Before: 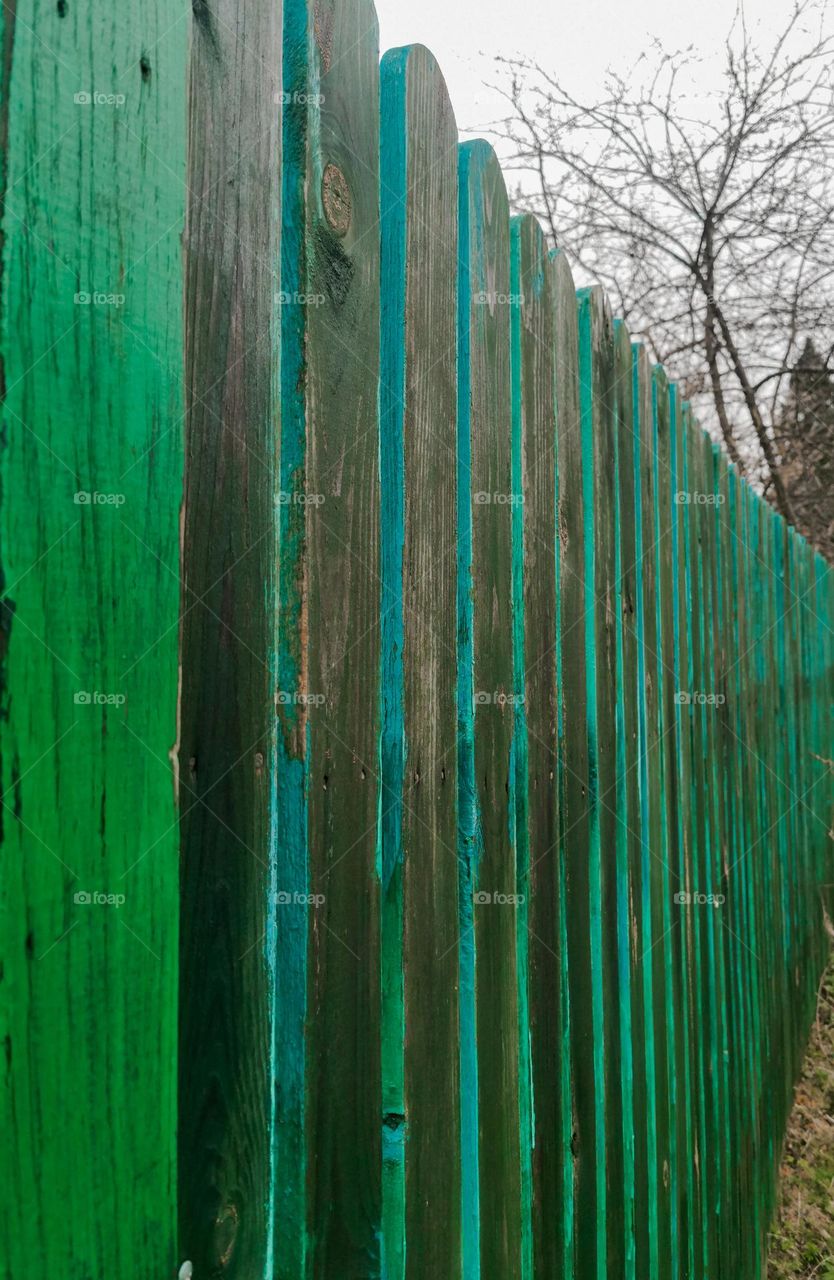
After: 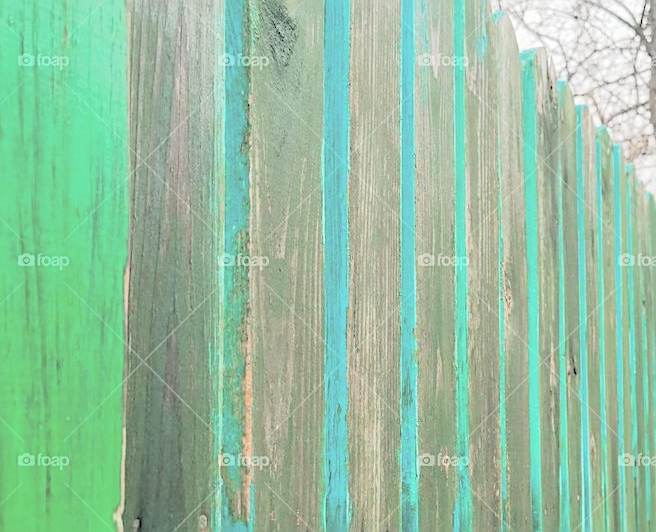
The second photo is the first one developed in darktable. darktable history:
crop: left 6.804%, top 18.595%, right 14.499%, bottom 39.793%
sharpen: amount 0.495
contrast brightness saturation: brightness 0.984
base curve: curves: ch0 [(0, 0) (0.283, 0.295) (1, 1)], preserve colors none
exposure: compensate highlight preservation false
